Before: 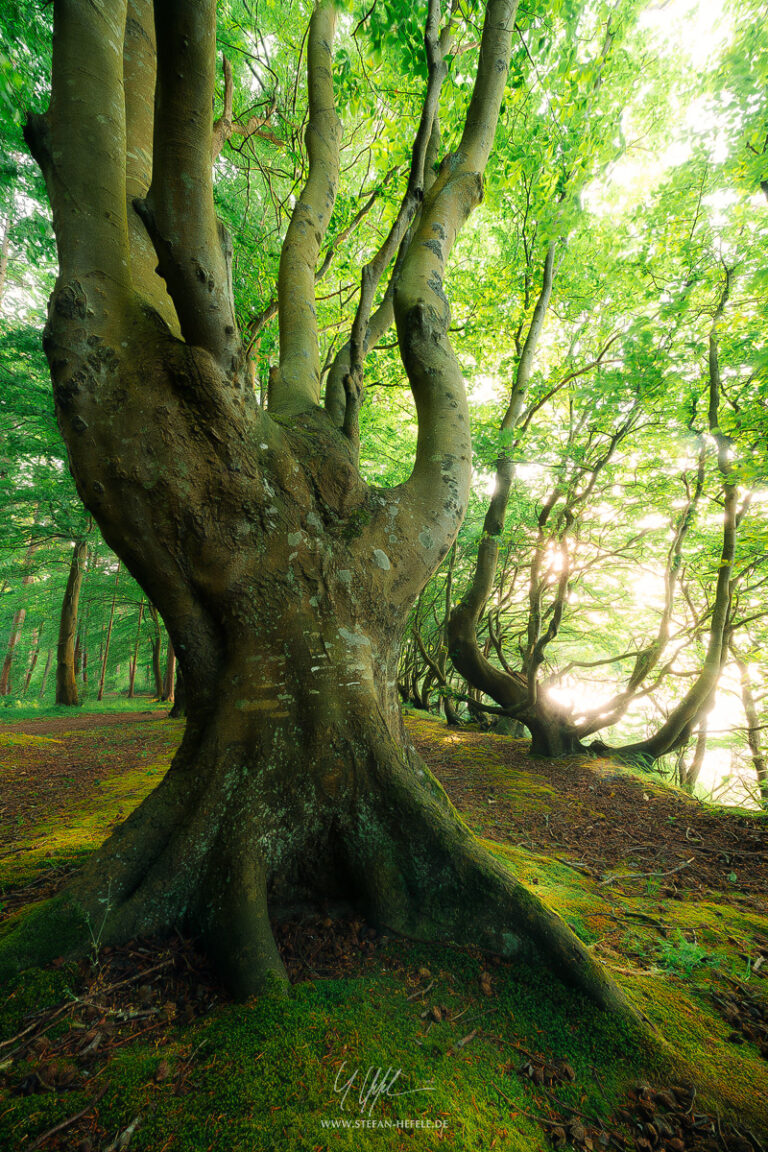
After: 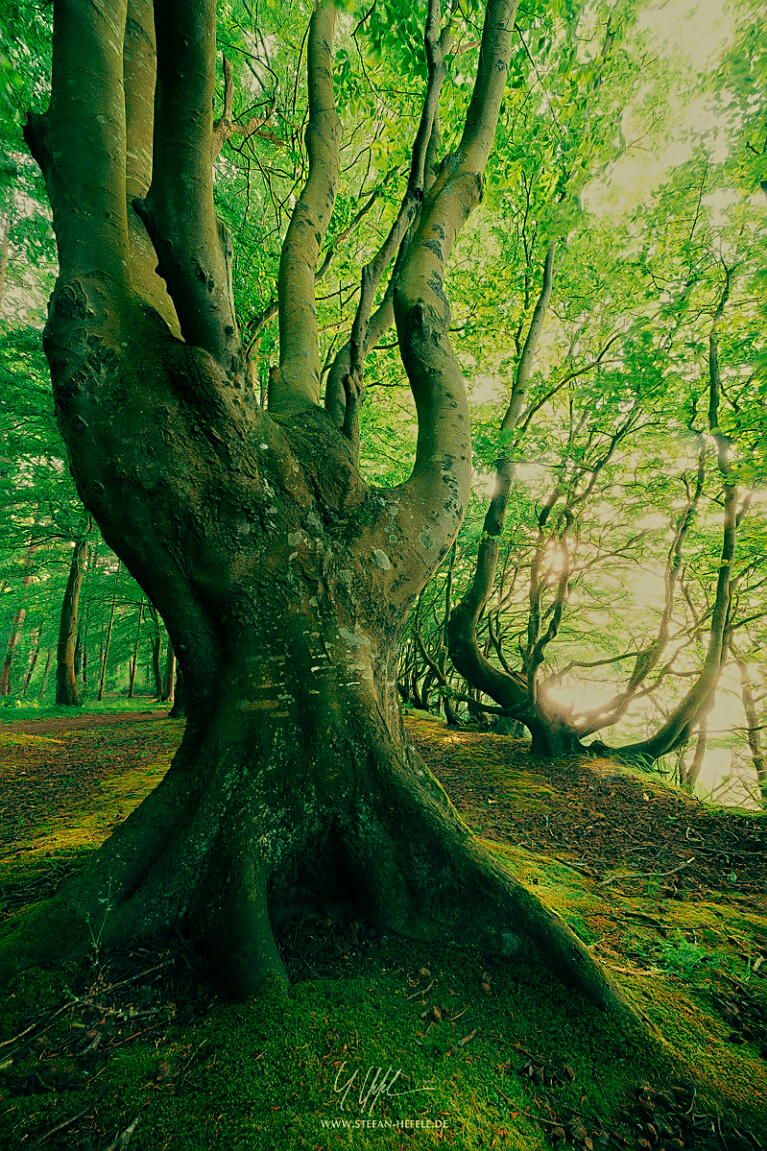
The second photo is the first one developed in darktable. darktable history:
sharpen: on, module defaults
tone equalizer: -8 EV -0.002 EV, -7 EV 0.005 EV, -6 EV -0.008 EV, -5 EV 0.007 EV, -4 EV -0.042 EV, -3 EV -0.233 EV, -2 EV -0.662 EV, -1 EV -0.983 EV, +0 EV -0.969 EV, smoothing diameter 2%, edges refinement/feathering 20, mask exposure compensation -1.57 EV, filter diffusion 5
crop and rotate: left 0.126%
white balance: emerald 1
color balance: mode lift, gamma, gain (sRGB), lift [1, 0.69, 1, 1], gamma [1, 1.482, 1, 1], gain [1, 1, 1, 0.802]
